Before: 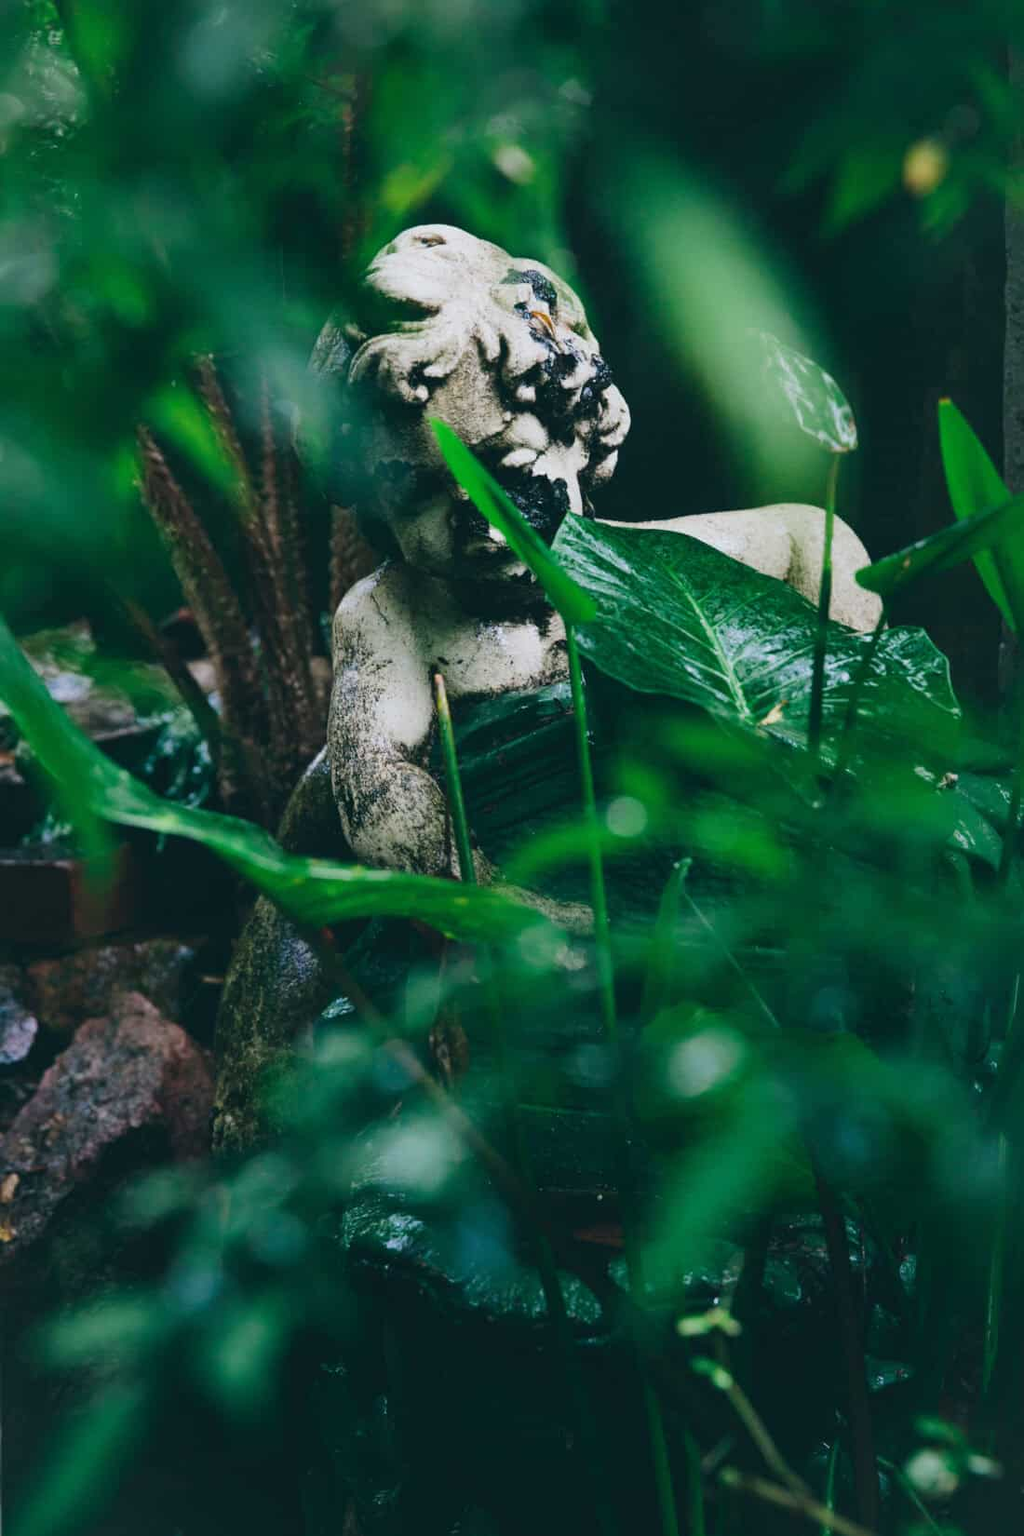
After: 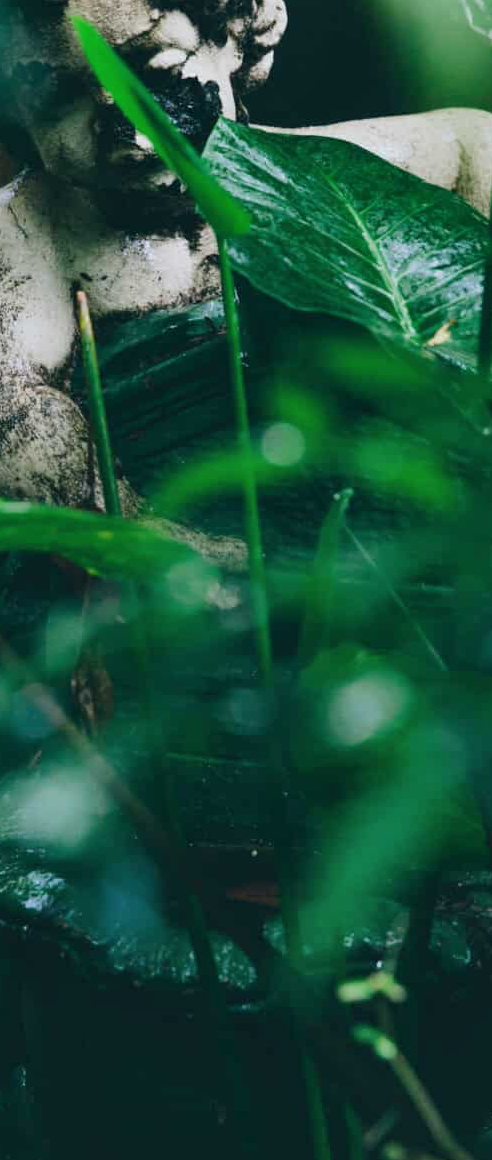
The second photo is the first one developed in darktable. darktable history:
crop: left 35.474%, top 26.287%, right 19.76%, bottom 3.357%
shadows and highlights: shadows 25.18, highlights -48.03, soften with gaussian
